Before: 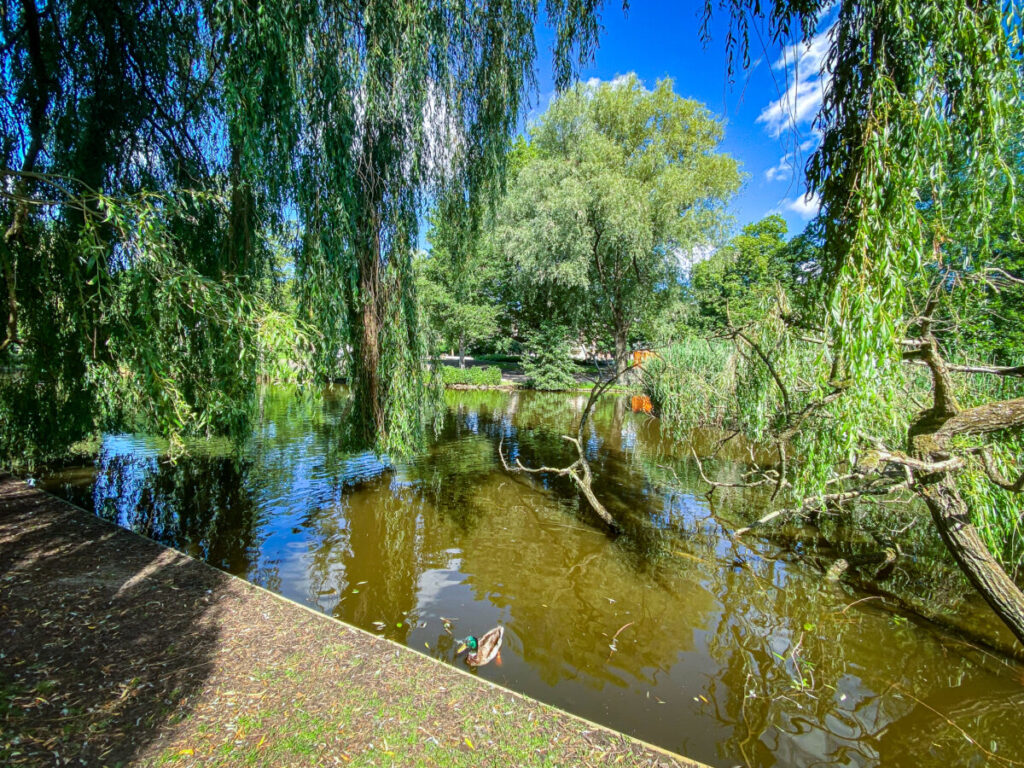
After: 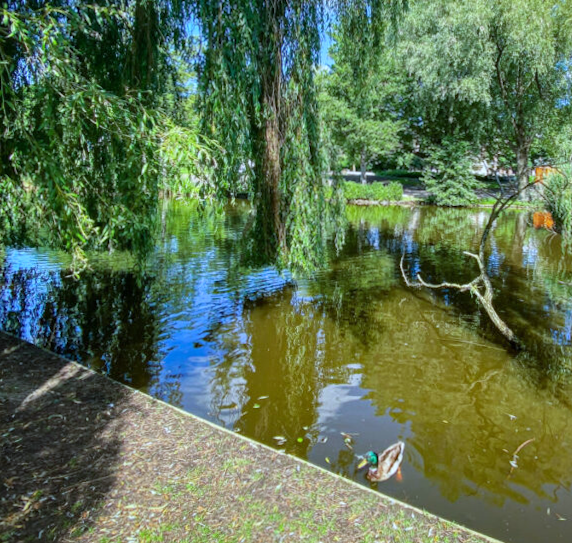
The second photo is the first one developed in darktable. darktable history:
rotate and perspective: rotation 0.192°, lens shift (horizontal) -0.015, crop left 0.005, crop right 0.996, crop top 0.006, crop bottom 0.99
white balance: red 0.924, blue 1.095
crop: left 8.966%, top 23.852%, right 34.699%, bottom 4.703%
